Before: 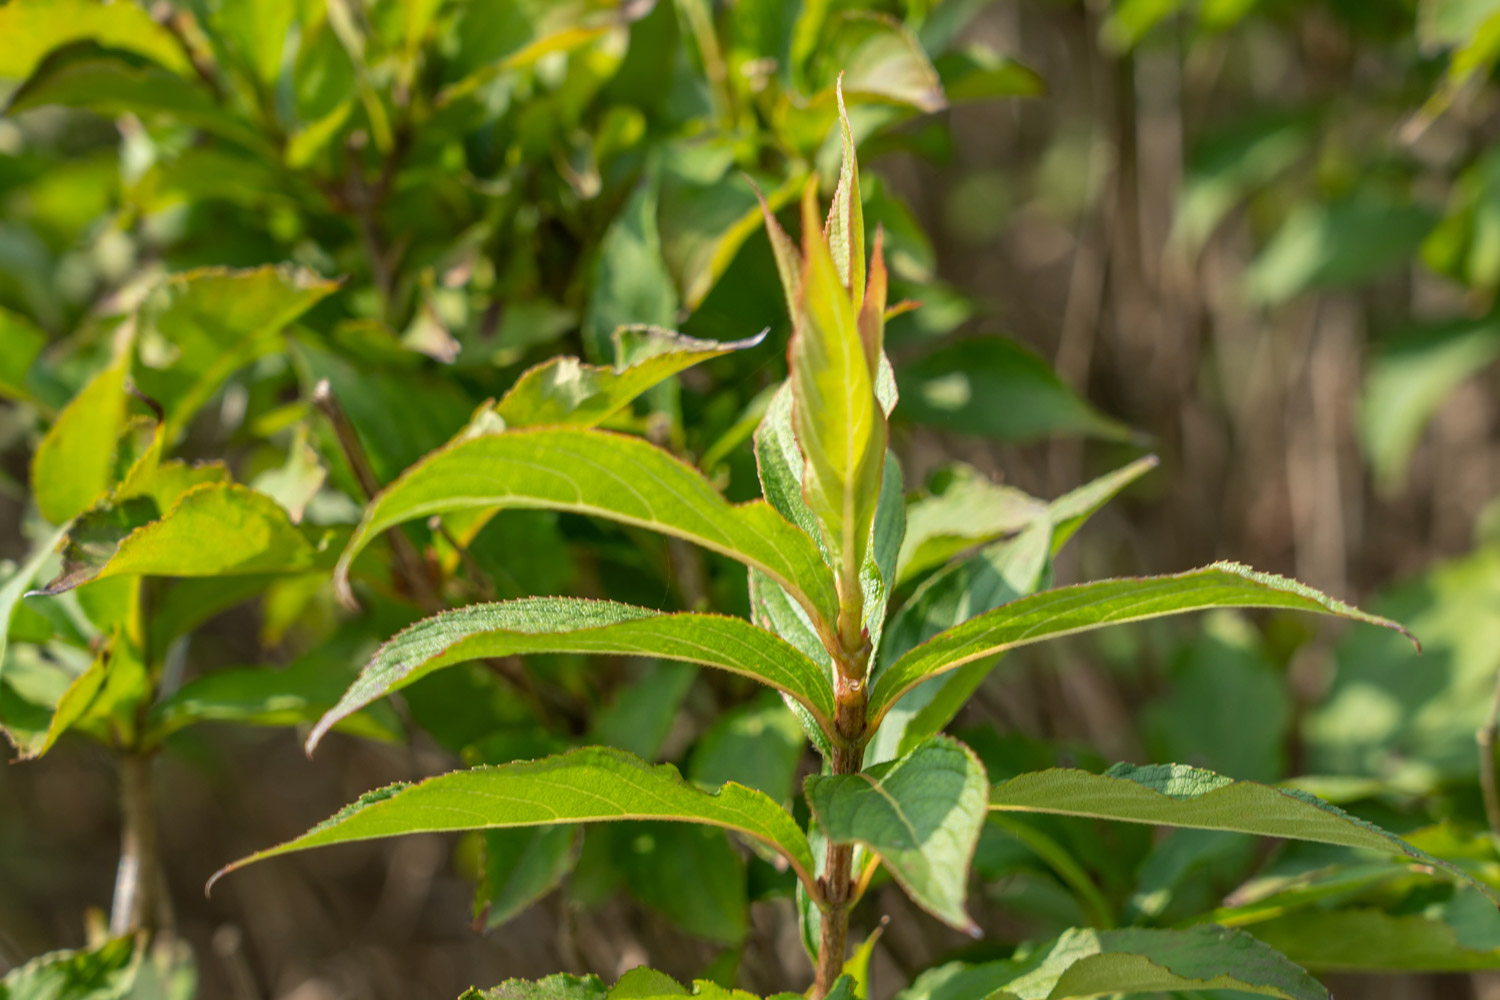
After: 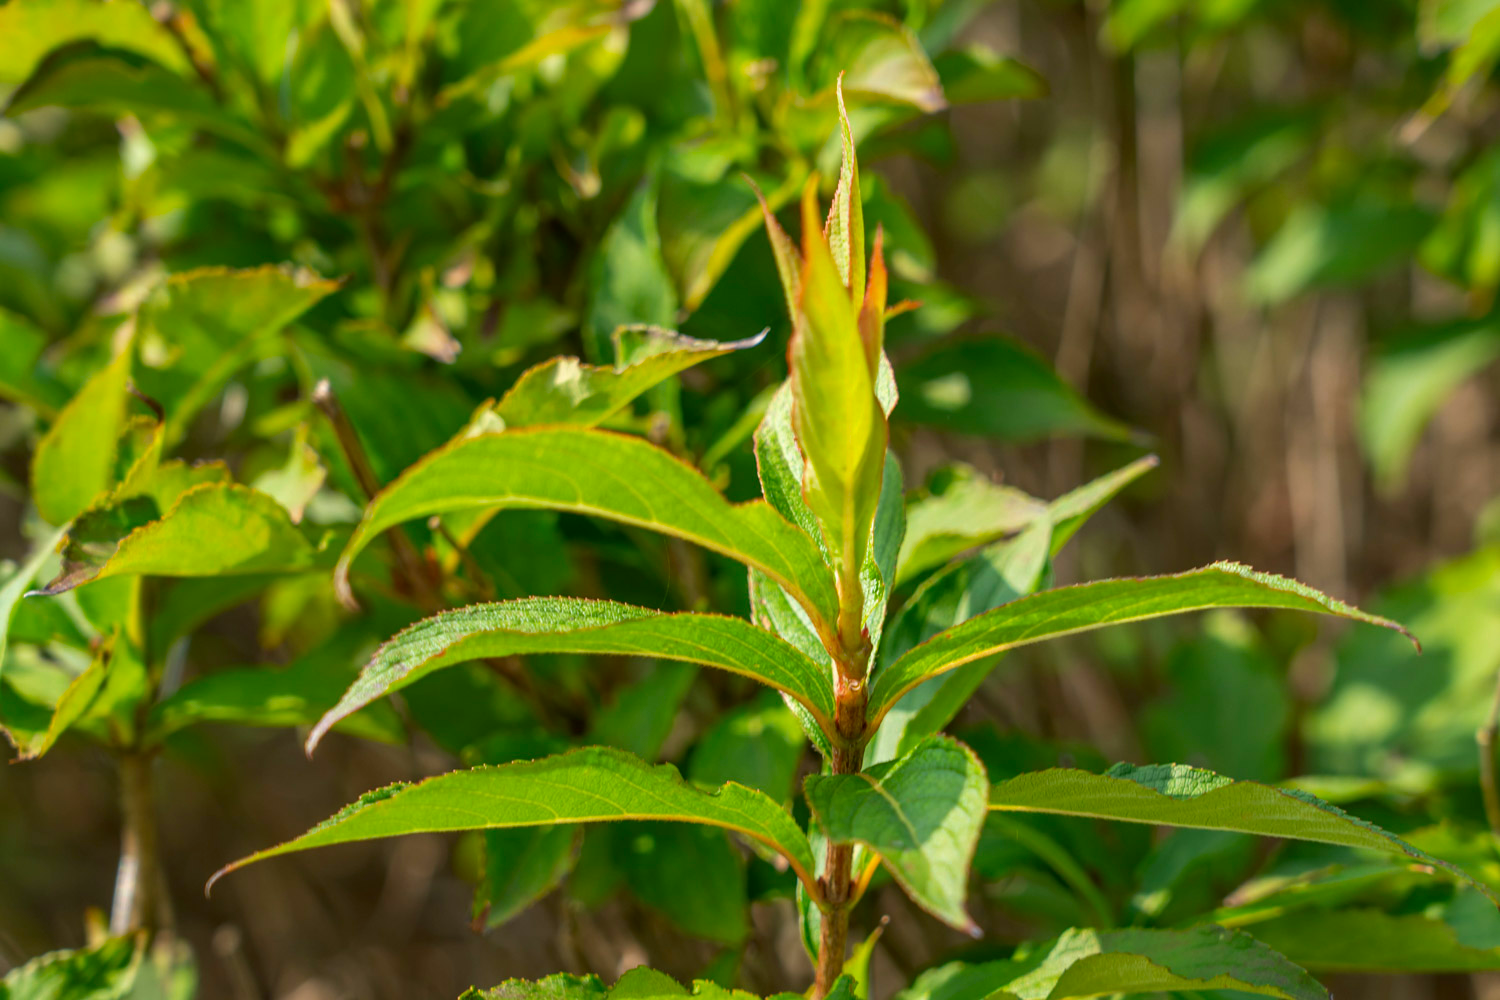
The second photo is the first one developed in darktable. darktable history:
contrast brightness saturation: brightness -0.021, saturation 0.346
